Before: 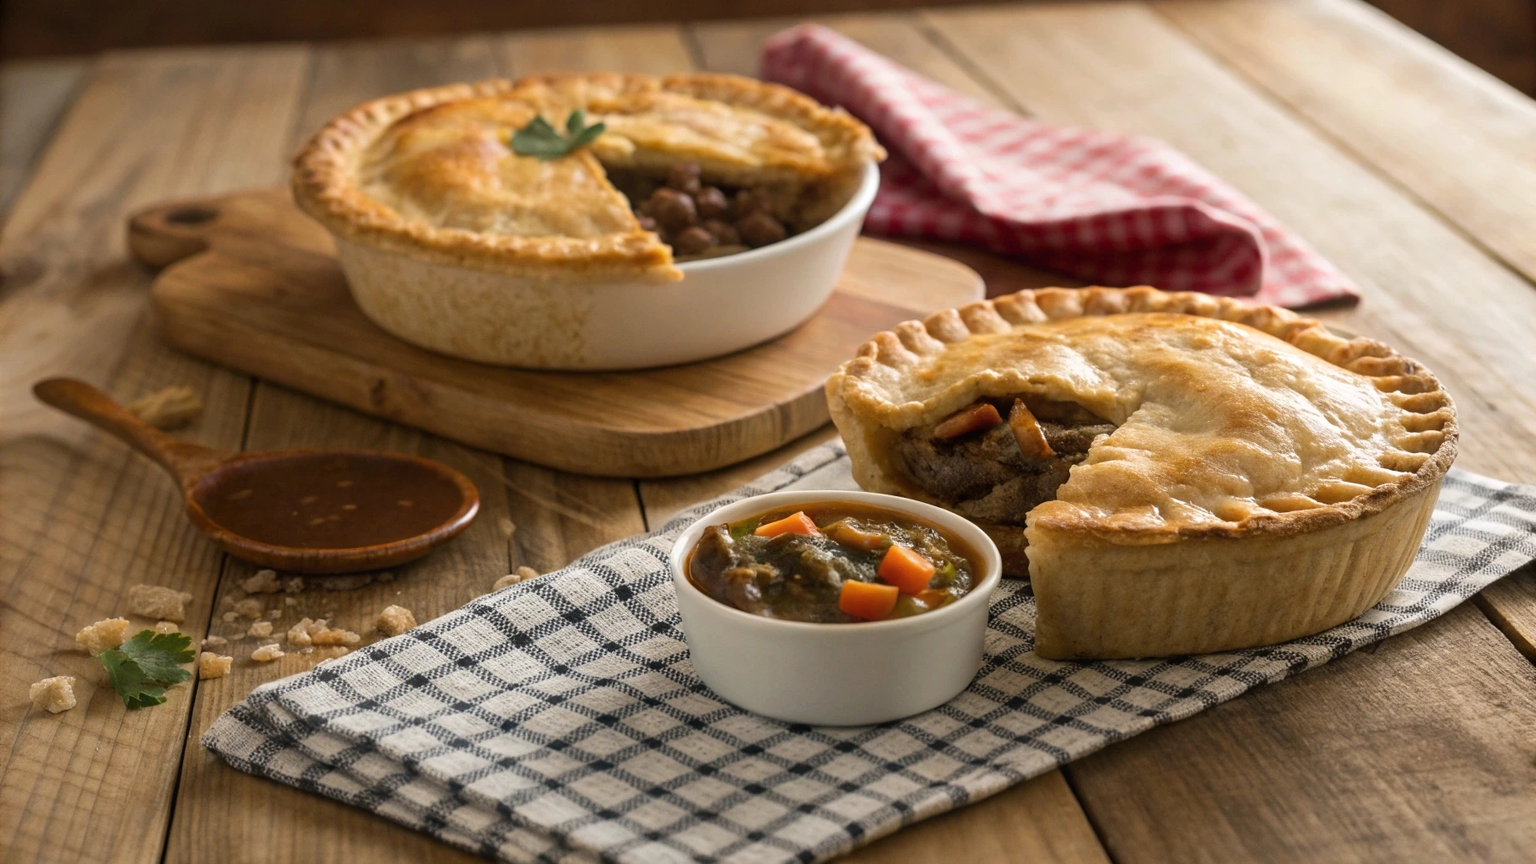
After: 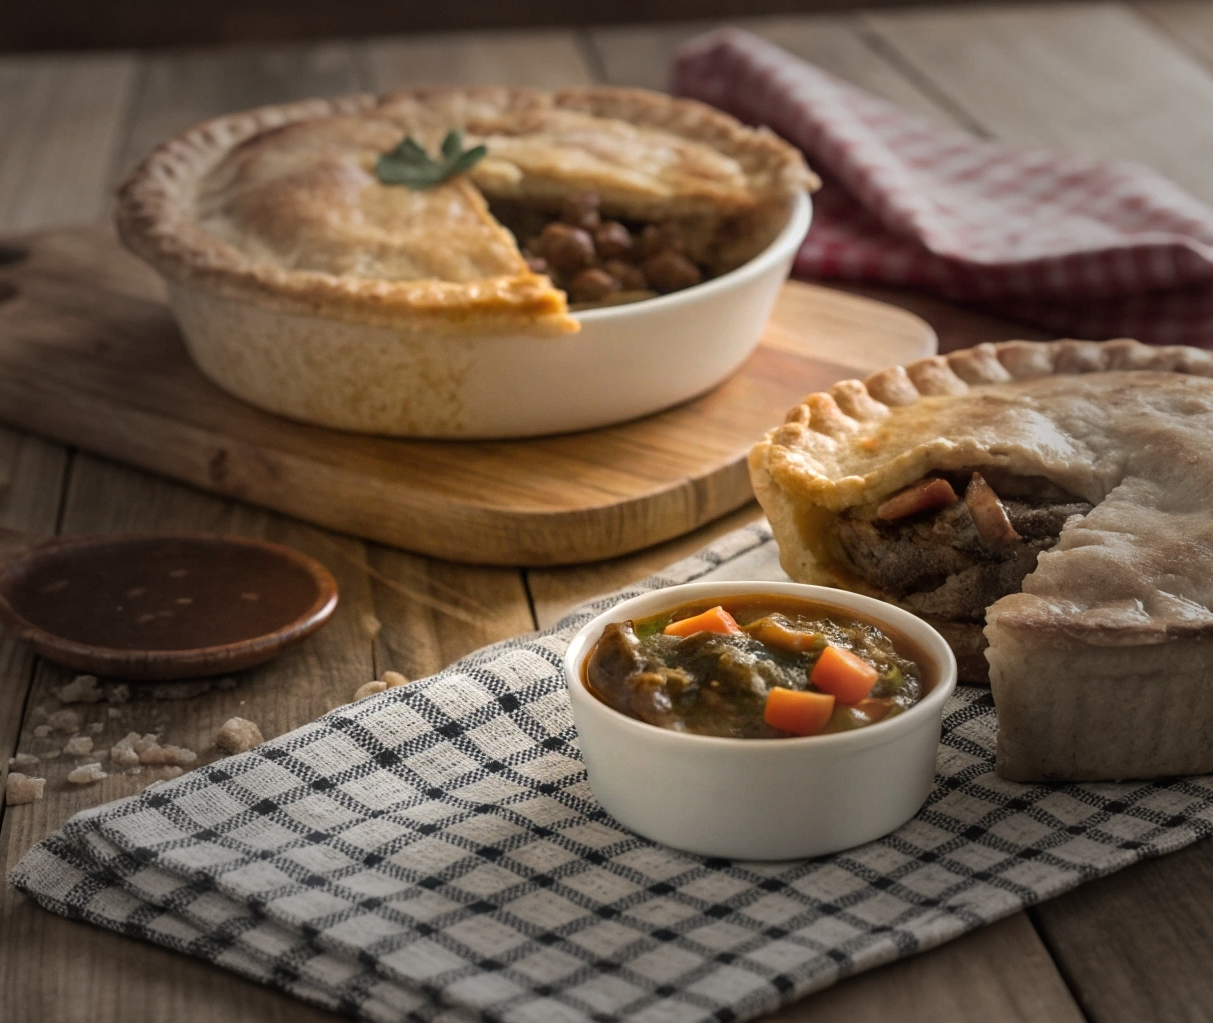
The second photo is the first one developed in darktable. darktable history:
exposure: exposure 0.127 EV, compensate highlight preservation false
crop and rotate: left 12.648%, right 20.685%
vignetting: fall-off start 40%, fall-off radius 40%
shadows and highlights: shadows 29.32, highlights -29.32, low approximation 0.01, soften with gaussian
